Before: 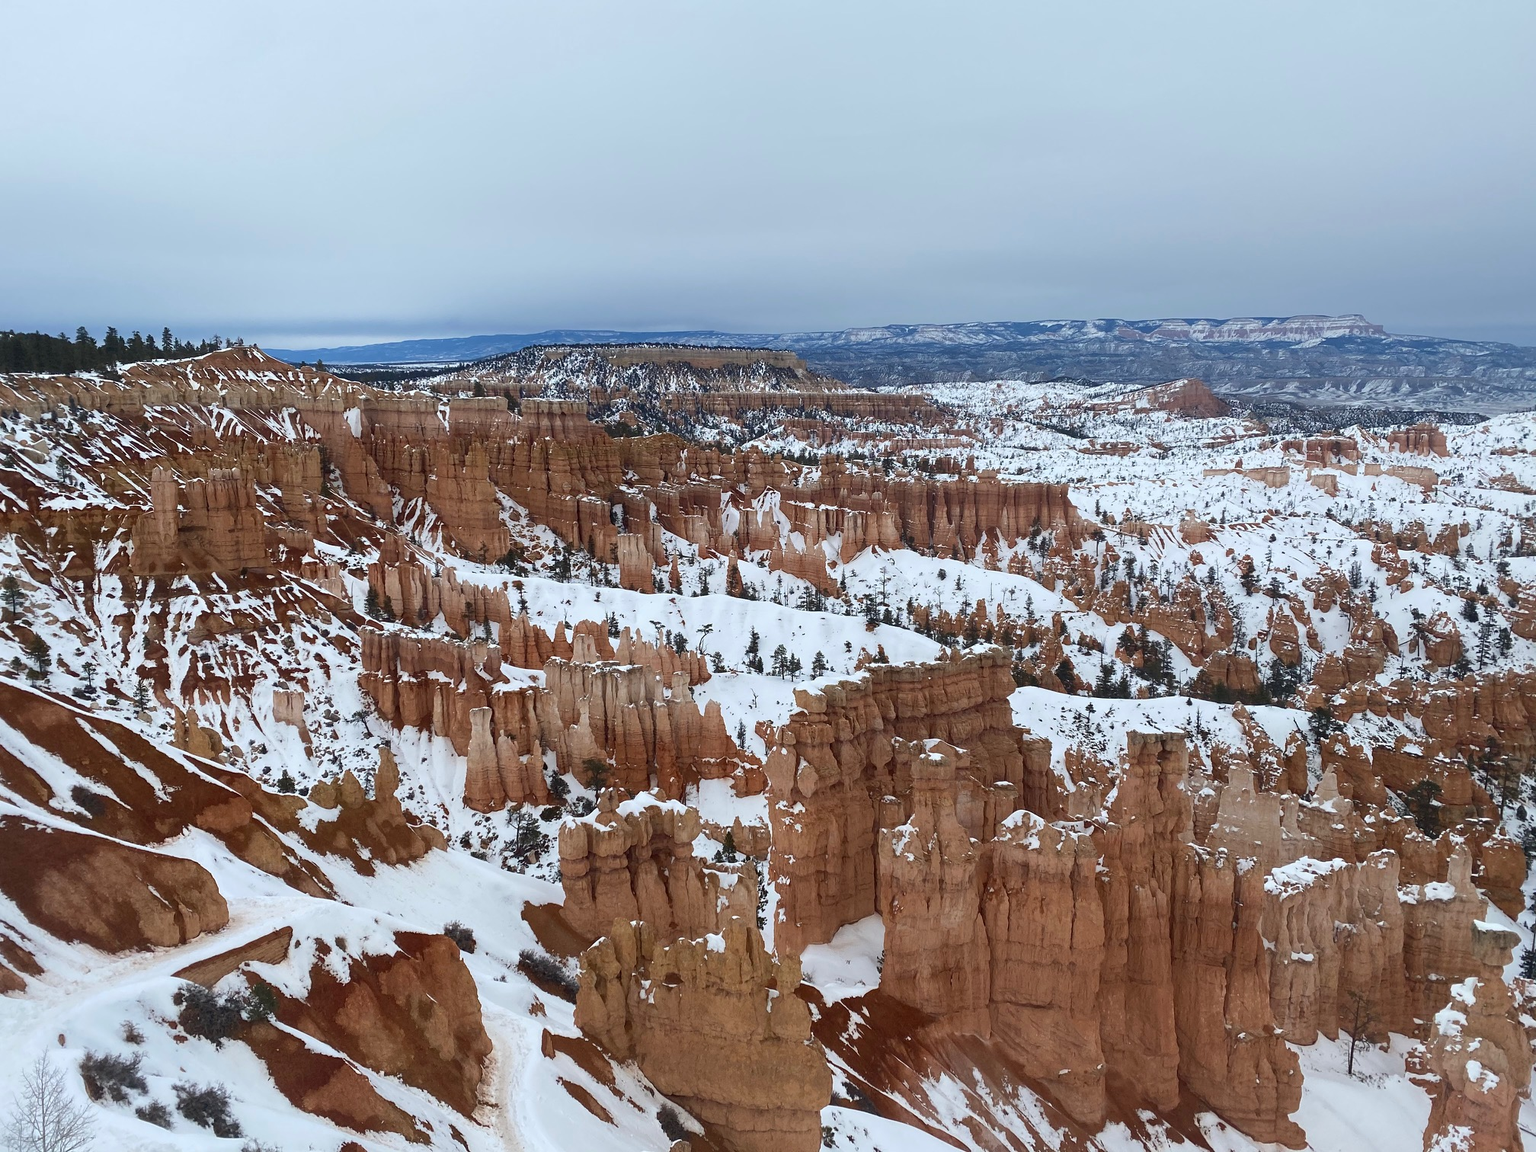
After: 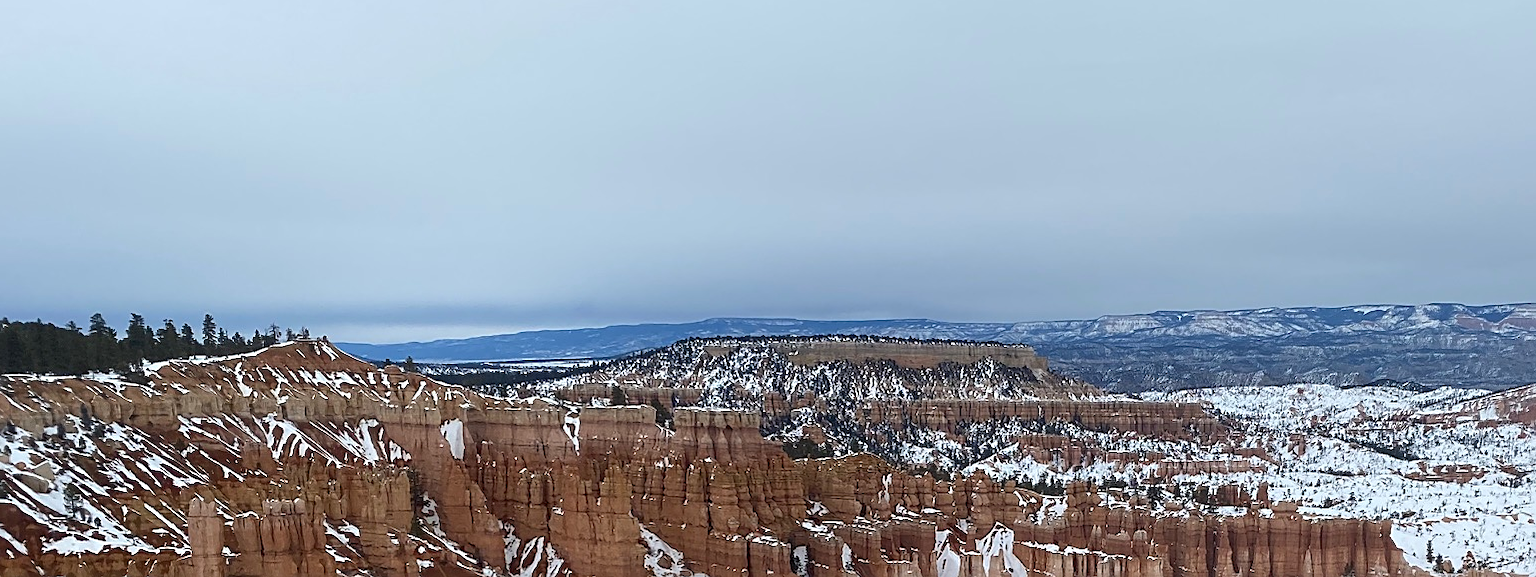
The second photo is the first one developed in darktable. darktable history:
sharpen: on, module defaults
crop: left 0.545%, top 7.636%, right 23.181%, bottom 54.082%
